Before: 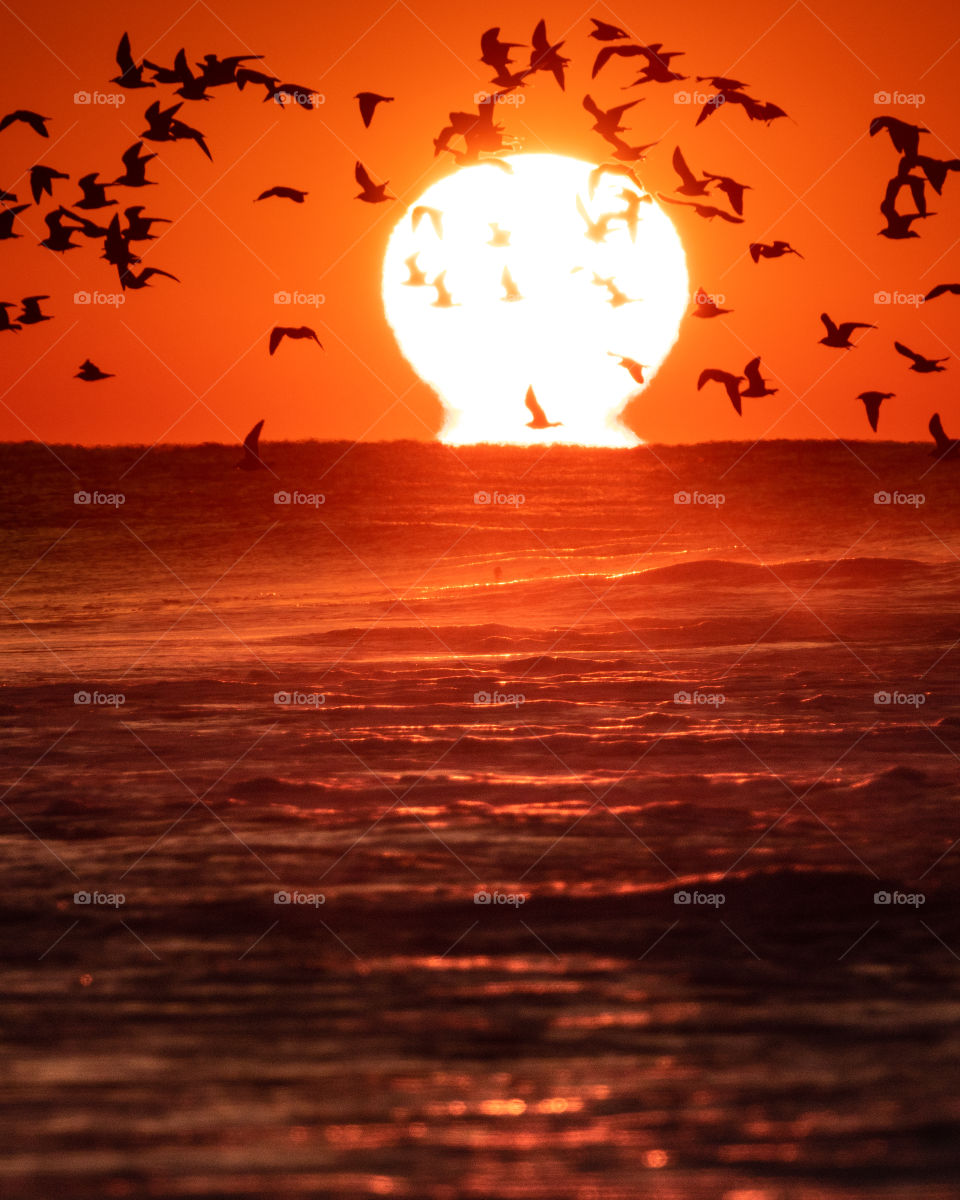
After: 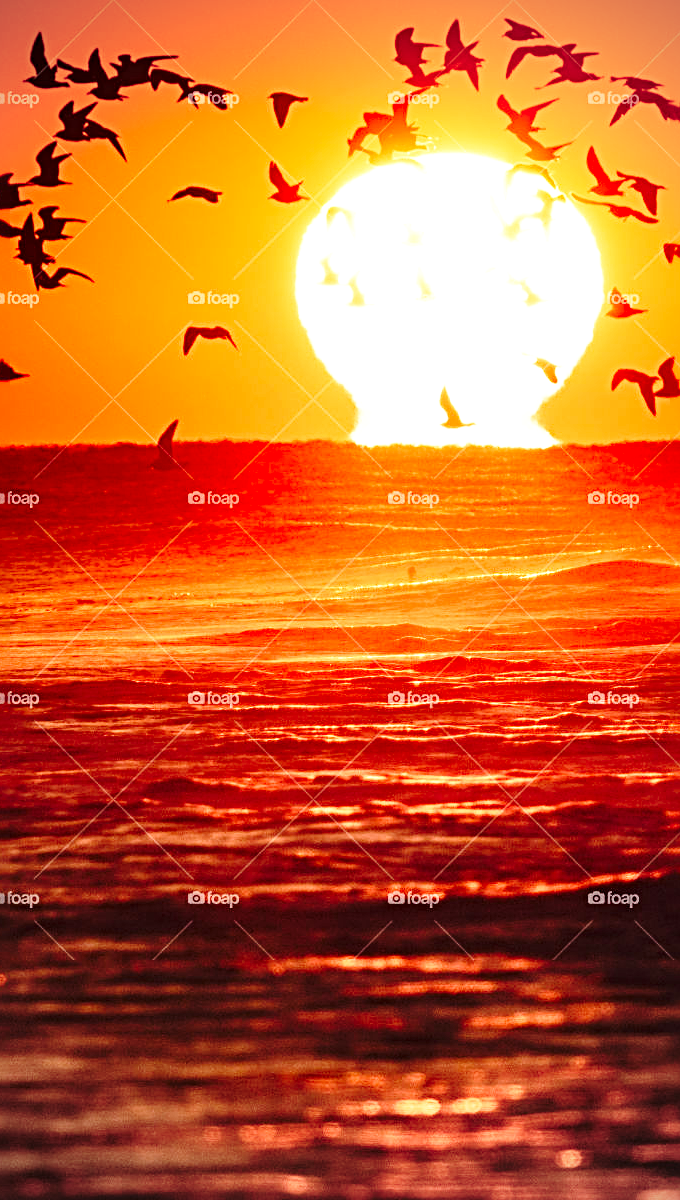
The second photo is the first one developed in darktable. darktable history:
crop and rotate: left 9.037%, right 20.093%
exposure: black level correction 0, exposure 0.696 EV, compensate highlight preservation false
vignetting: on, module defaults
base curve: curves: ch0 [(0, 0) (0.028, 0.03) (0.121, 0.232) (0.46, 0.748) (0.859, 0.968) (1, 1)], preserve colors none
contrast brightness saturation: saturation 0.095
sharpen: radius 3.948
